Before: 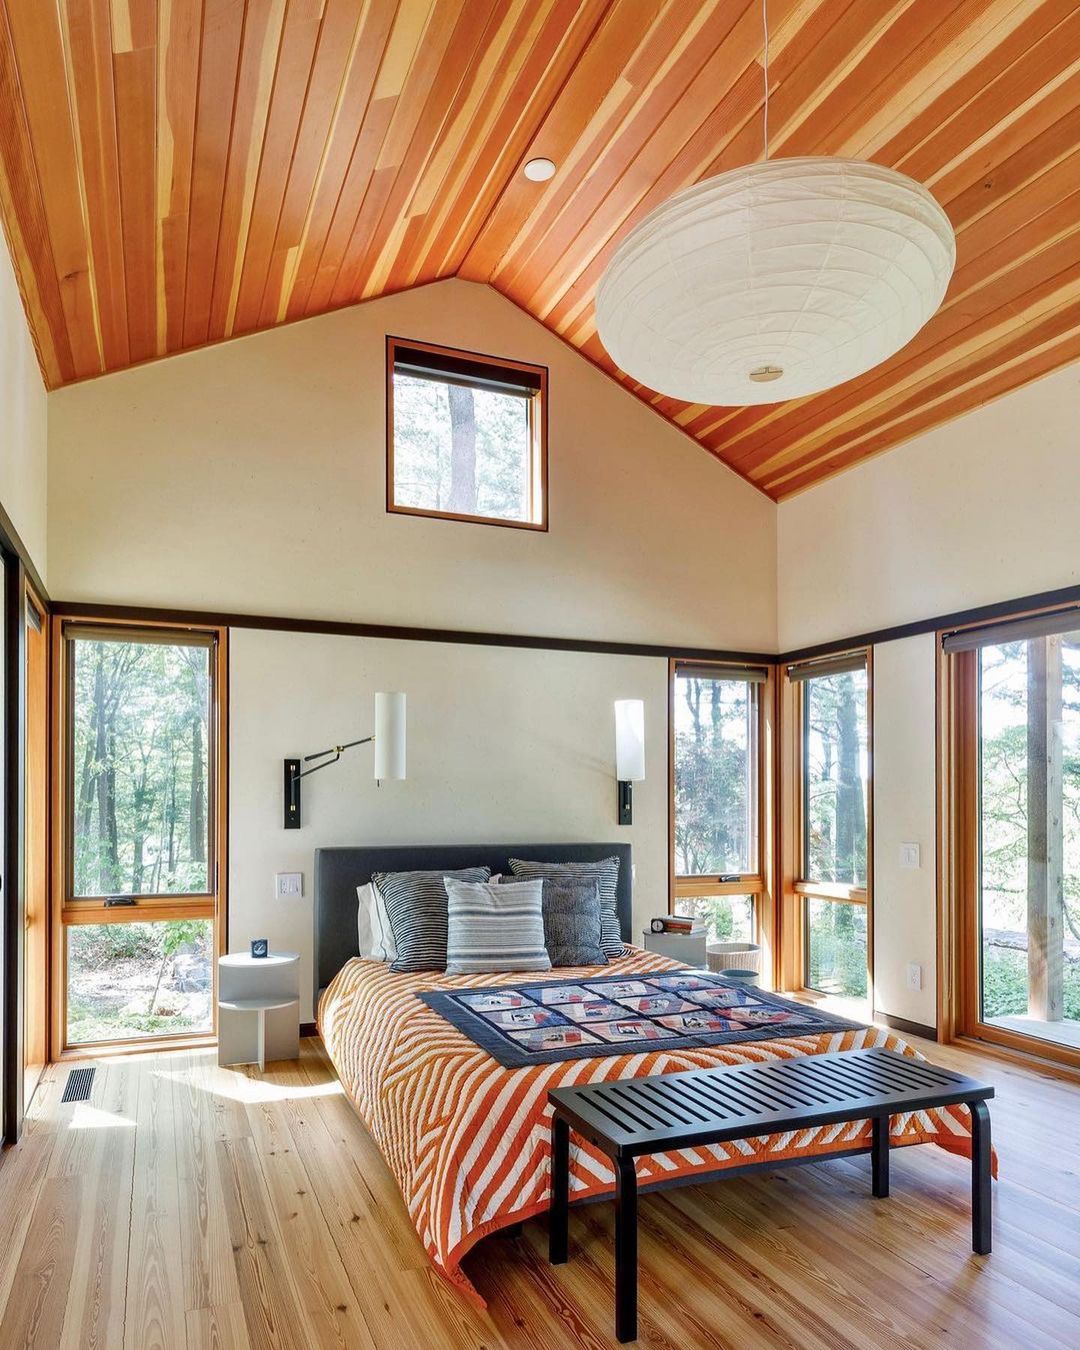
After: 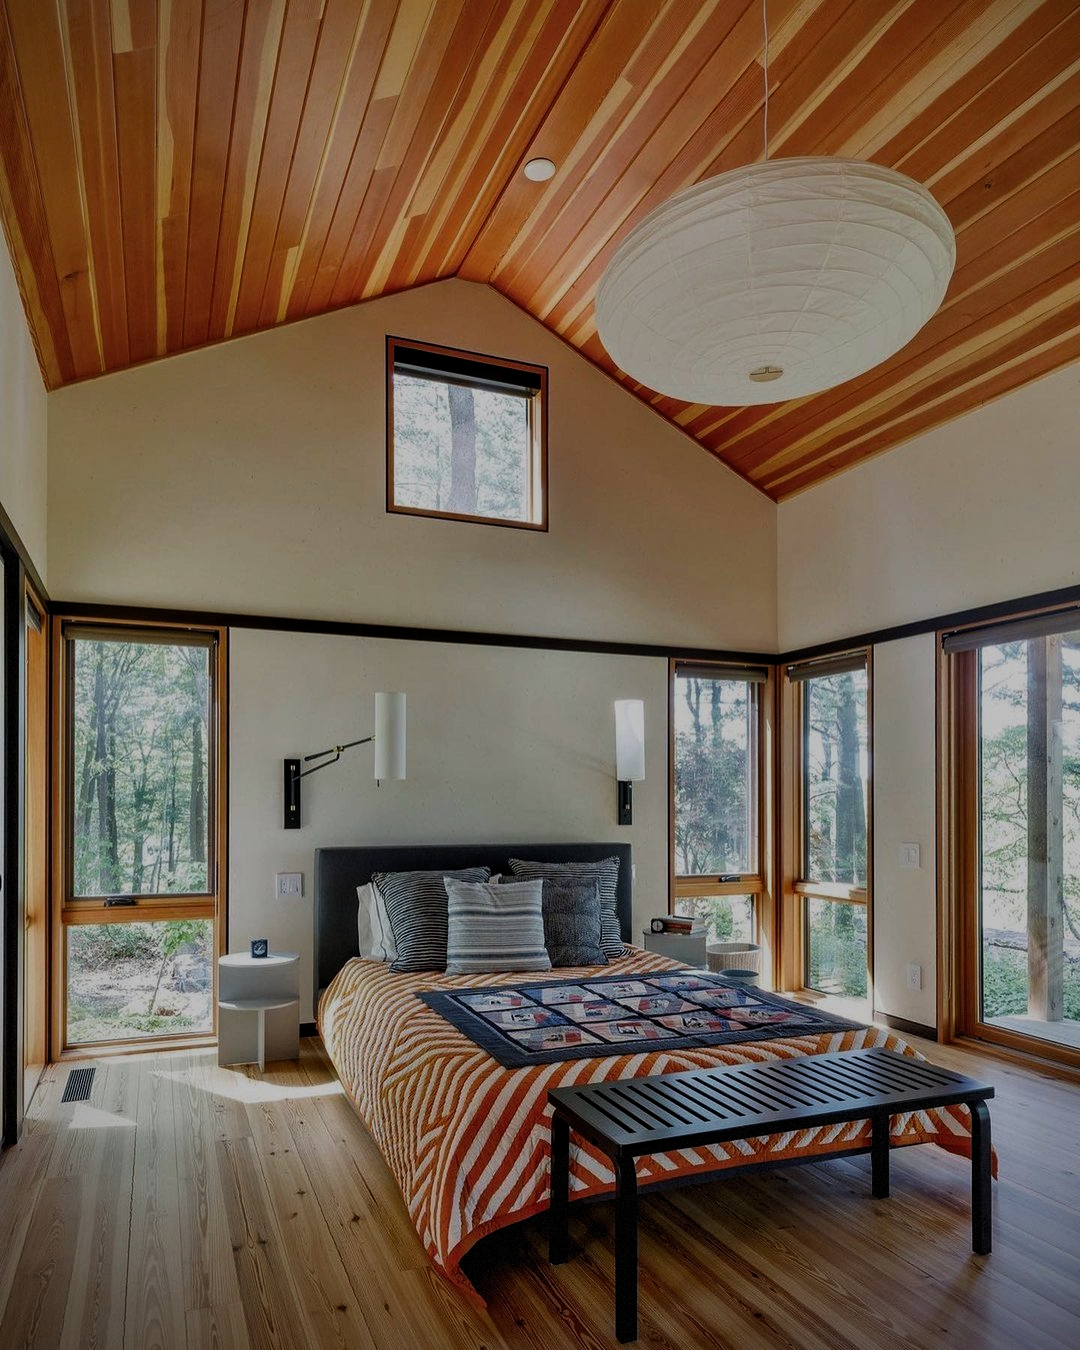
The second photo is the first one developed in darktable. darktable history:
levels: levels [0.012, 0.367, 0.697]
exposure: exposure -2.099 EV, compensate highlight preservation false
vignetting: fall-off radius 61.24%, brightness -0.648, saturation -0.012, center (0.04, -0.091), dithering 8-bit output, unbound false
